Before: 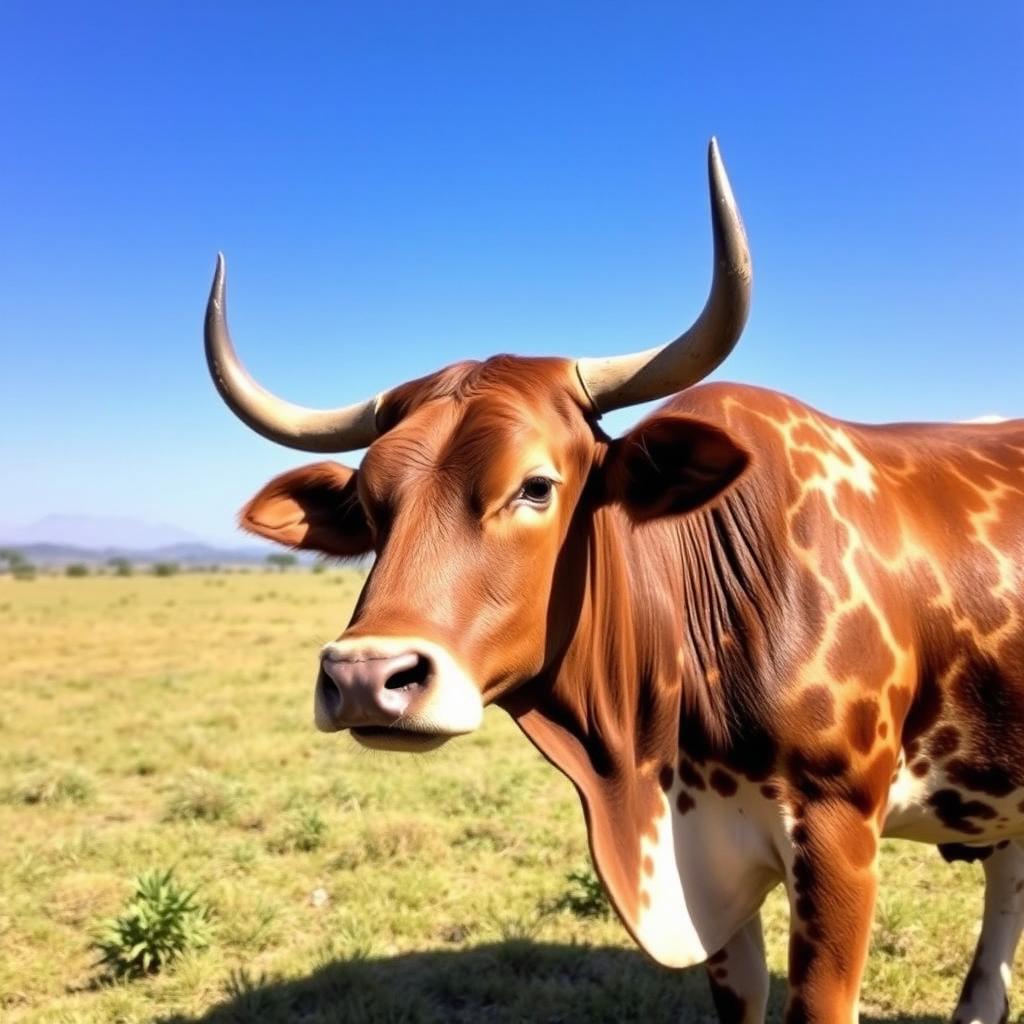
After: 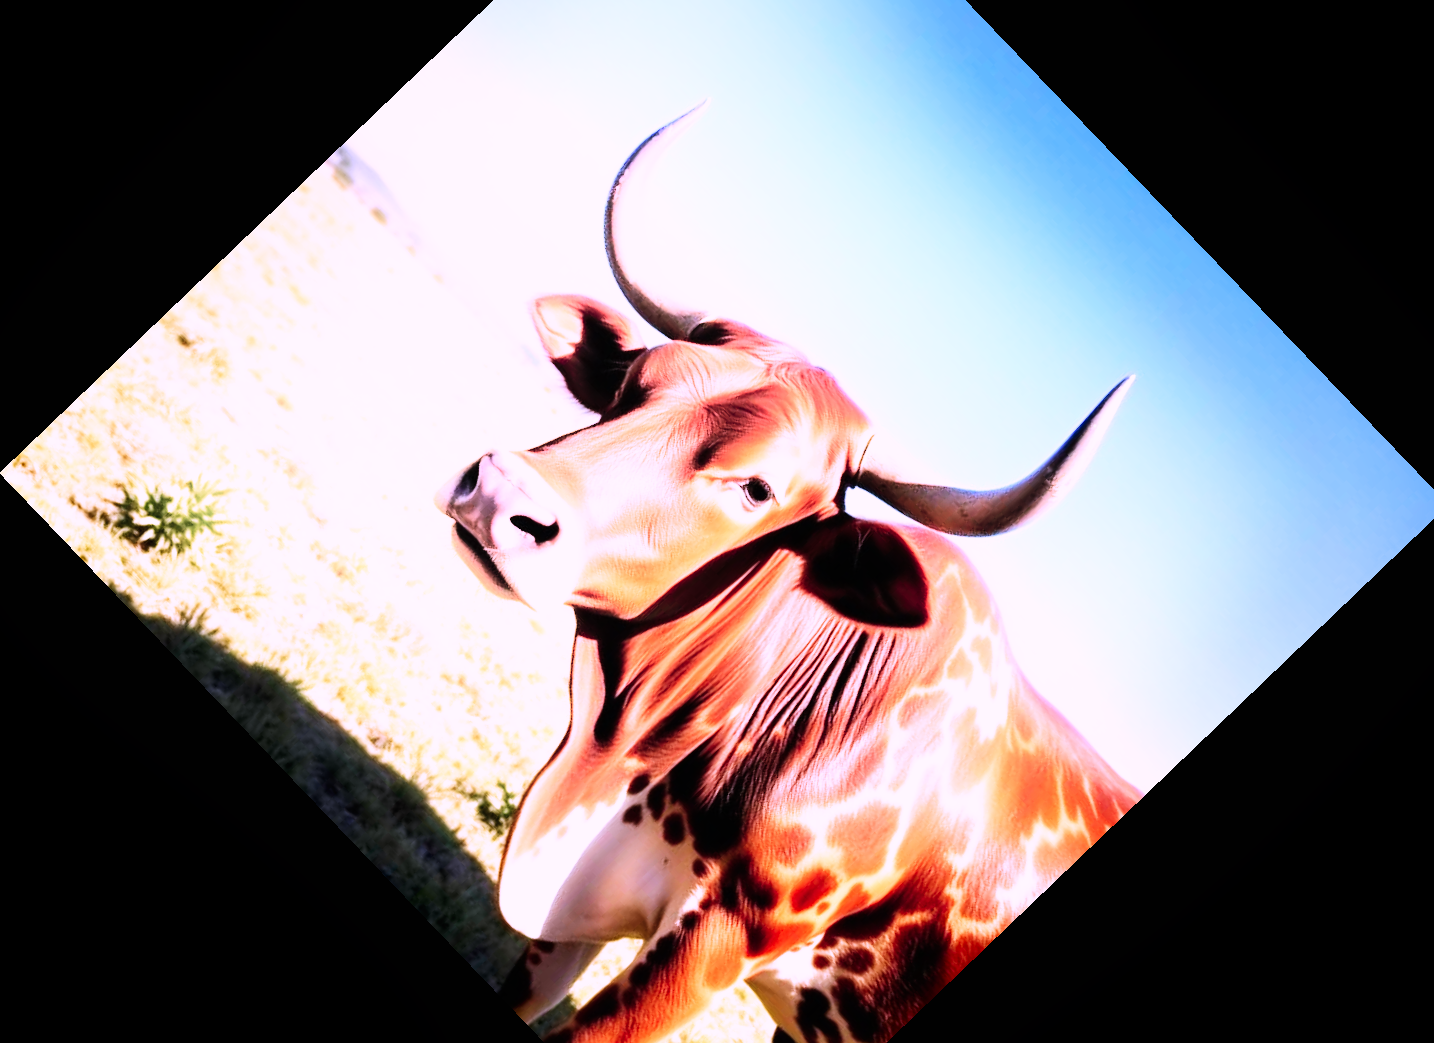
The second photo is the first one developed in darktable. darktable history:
crop and rotate: angle -46.26°, top 16.234%, right 0.912%, bottom 11.704%
base curve: curves: ch0 [(0, 0) (0.007, 0.004) (0.027, 0.03) (0.046, 0.07) (0.207, 0.54) (0.442, 0.872) (0.673, 0.972) (1, 1)], preserve colors none
color correction: highlights a* 15.03, highlights b* -25.07
shadows and highlights: shadows -54.3, highlights 86.09, soften with gaussian
